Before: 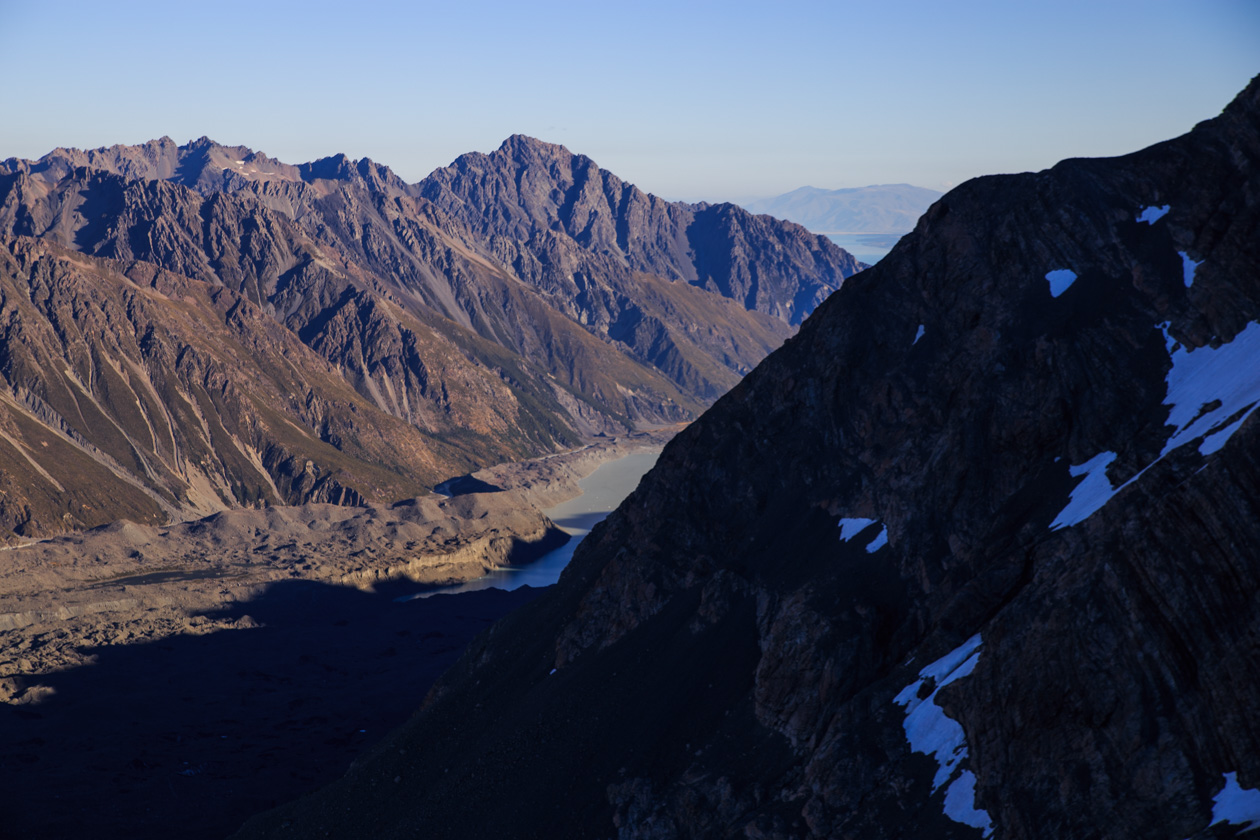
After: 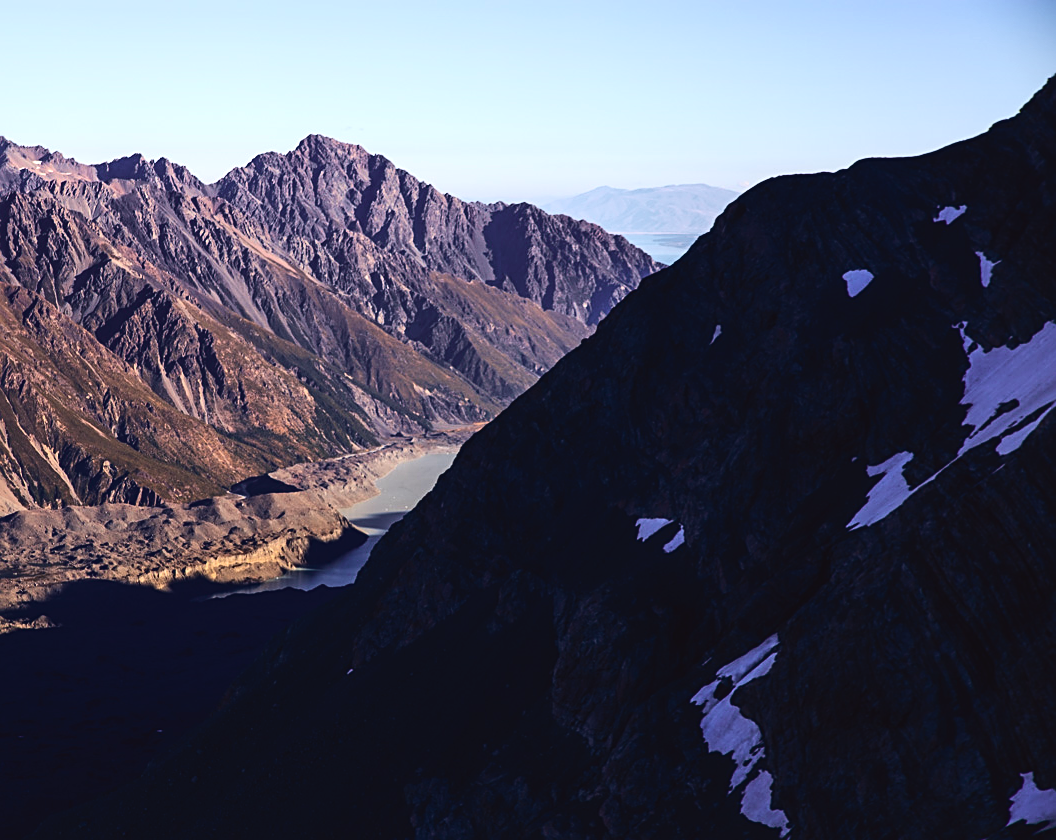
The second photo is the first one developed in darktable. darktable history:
tone curve: curves: ch0 [(0, 0.036) (0.119, 0.115) (0.461, 0.479) (0.715, 0.767) (0.817, 0.865) (1, 0.998)]; ch1 [(0, 0) (0.377, 0.416) (0.44, 0.461) (0.487, 0.49) (0.514, 0.525) (0.538, 0.561) (0.67, 0.713) (1, 1)]; ch2 [(0, 0) (0.38, 0.405) (0.463, 0.445) (0.492, 0.486) (0.529, 0.533) (0.578, 0.59) (0.653, 0.698) (1, 1)], color space Lab, independent channels, preserve colors none
crop: left 16.145%
sharpen: on, module defaults
tone equalizer: -8 EV -0.75 EV, -7 EV -0.7 EV, -6 EV -0.6 EV, -5 EV -0.4 EV, -3 EV 0.4 EV, -2 EV 0.6 EV, -1 EV 0.7 EV, +0 EV 0.75 EV, edges refinement/feathering 500, mask exposure compensation -1.57 EV, preserve details no
